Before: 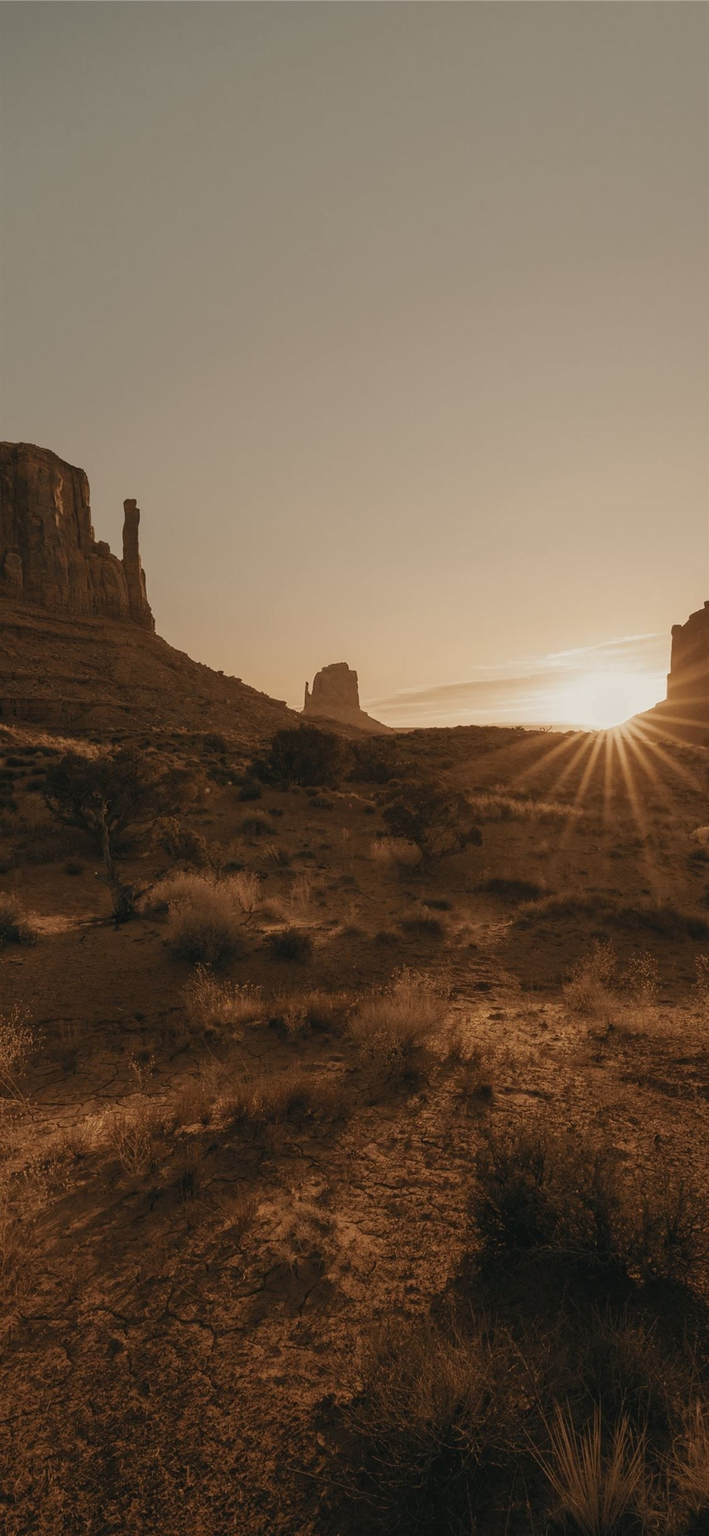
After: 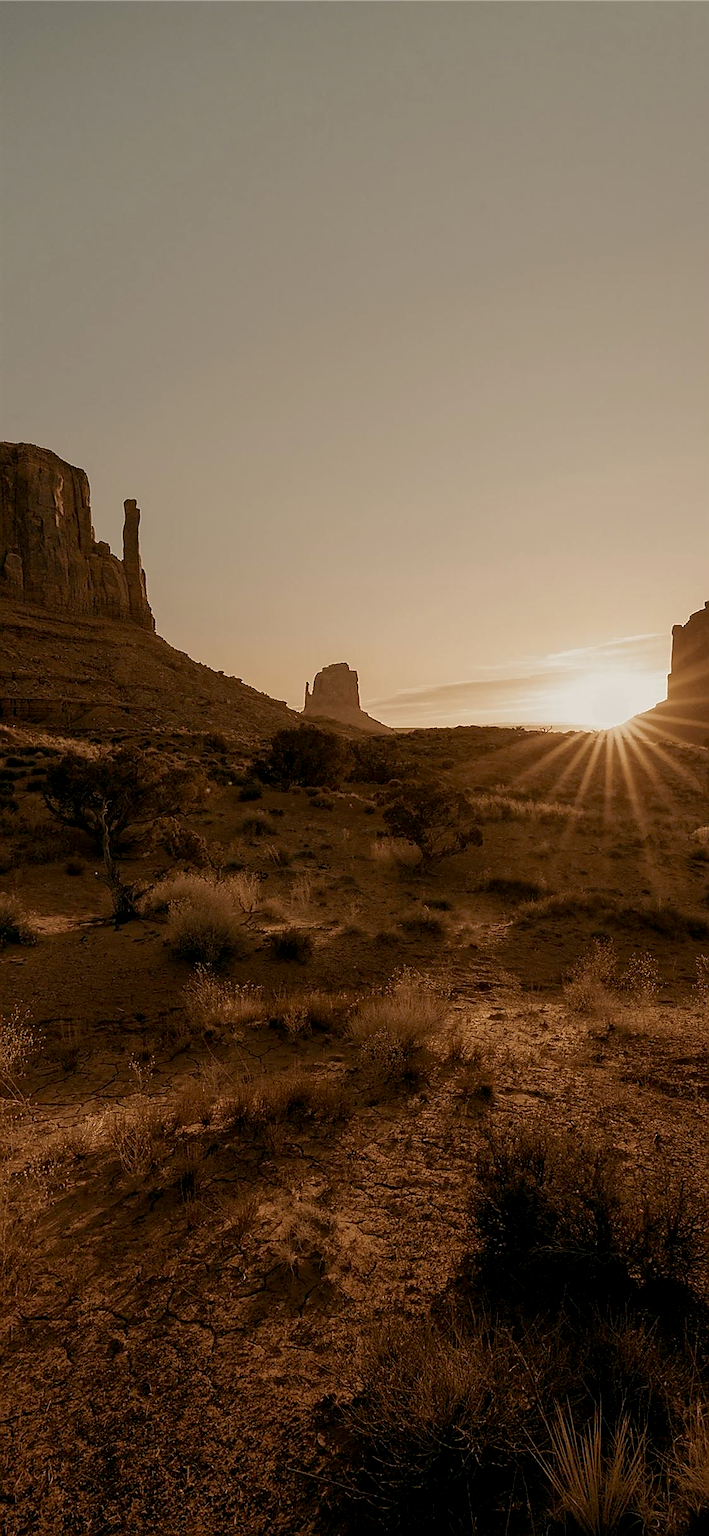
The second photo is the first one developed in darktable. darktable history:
sharpen: radius 1.401, amount 1.233, threshold 0.809
exposure: black level correction 0.01, exposure 0.008 EV, compensate highlight preservation false
